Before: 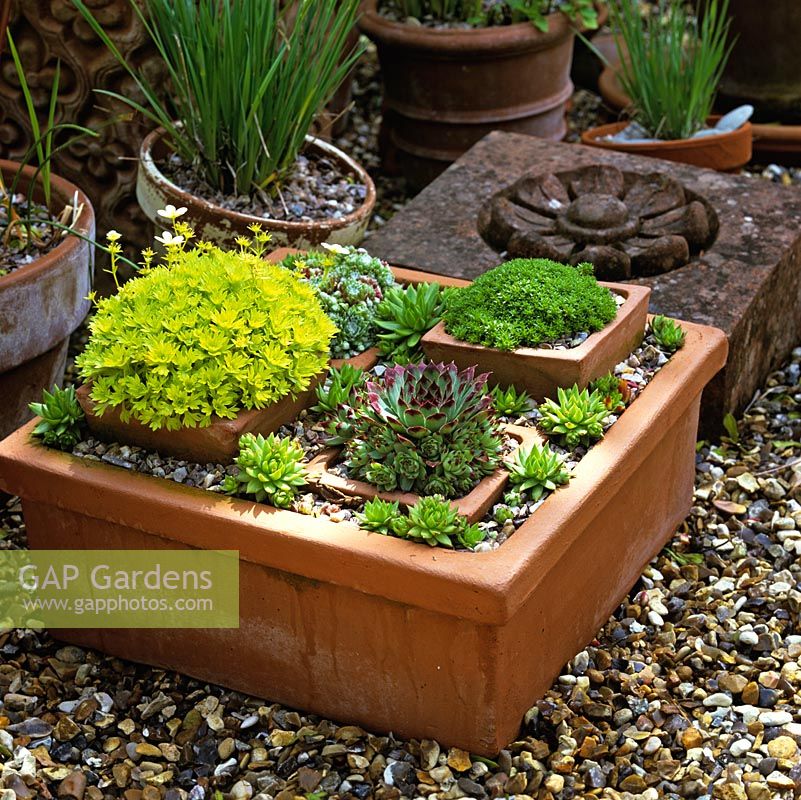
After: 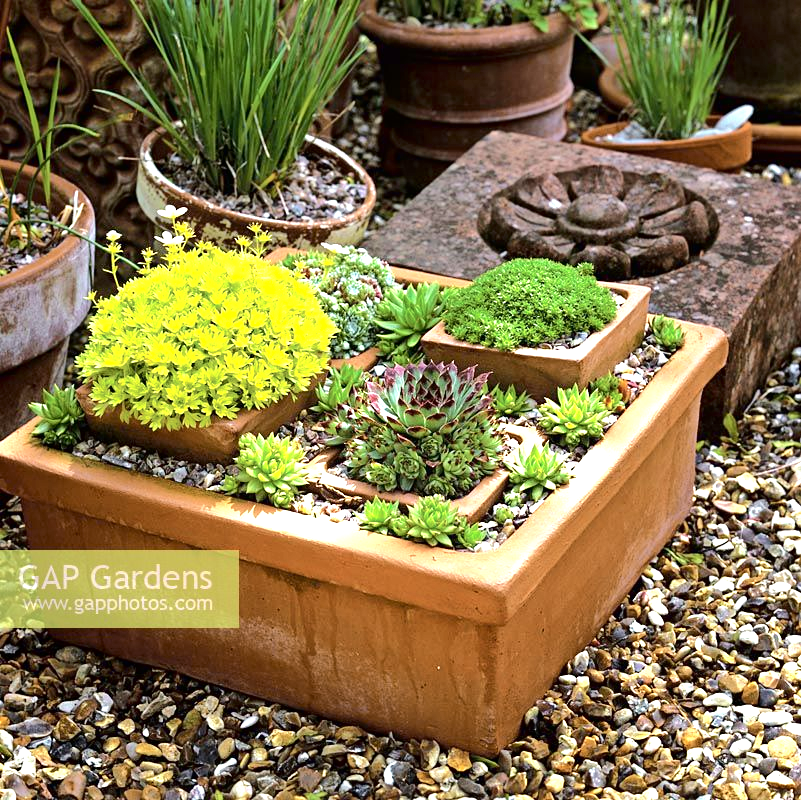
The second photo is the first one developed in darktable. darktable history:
exposure: exposure 1.089 EV, compensate highlight preservation false
tone curve: curves: ch0 [(0, 0) (0.052, 0.018) (0.236, 0.207) (0.41, 0.417) (0.485, 0.518) (0.54, 0.584) (0.625, 0.666) (0.845, 0.828) (0.994, 0.964)]; ch1 [(0, 0.055) (0.15, 0.117) (0.317, 0.34) (0.382, 0.408) (0.434, 0.441) (0.472, 0.479) (0.498, 0.501) (0.557, 0.558) (0.616, 0.59) (0.739, 0.7) (0.873, 0.857) (1, 0.928)]; ch2 [(0, 0) (0.352, 0.403) (0.447, 0.466) (0.482, 0.482) (0.528, 0.526) (0.586, 0.577) (0.618, 0.621) (0.785, 0.747) (1, 1)], color space Lab, independent channels, preserve colors none
